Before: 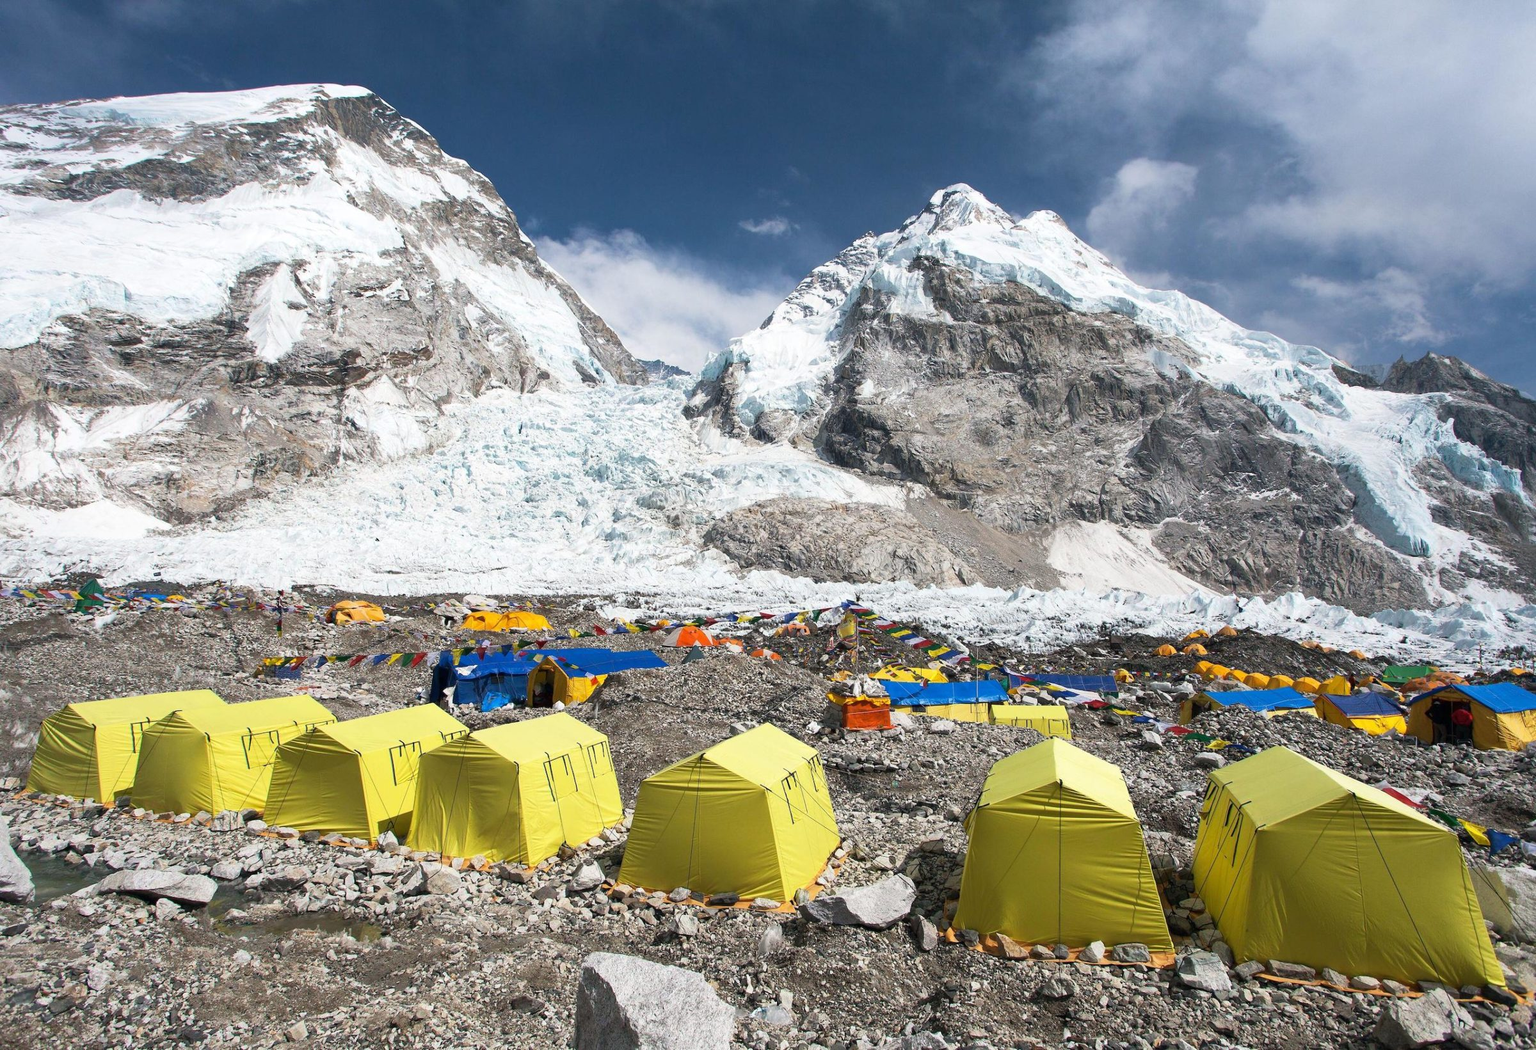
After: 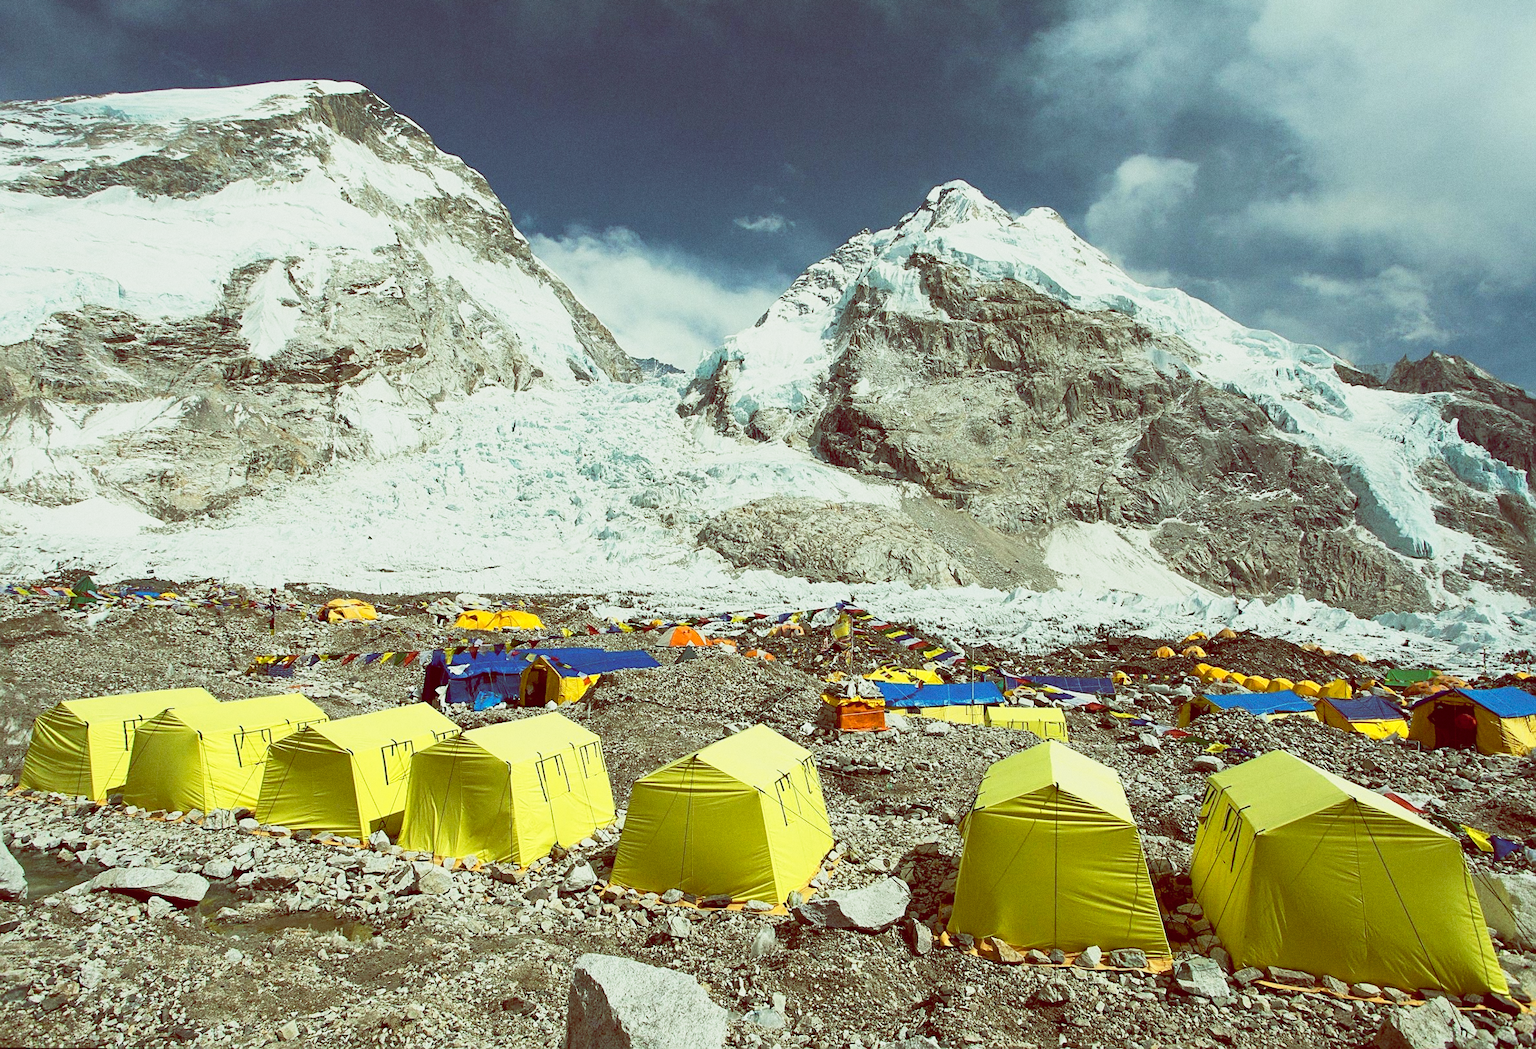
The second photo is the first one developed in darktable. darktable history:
color zones: curves: ch0 [(0, 0.558) (0.143, 0.559) (0.286, 0.529) (0.429, 0.505) (0.571, 0.5) (0.714, 0.5) (0.857, 0.5) (1, 0.558)]; ch1 [(0, 0.469) (0.01, 0.469) (0.12, 0.446) (0.248, 0.469) (0.5, 0.5) (0.748, 0.5) (0.99, 0.469) (1, 0.469)]
grain: coarseness 0.09 ISO
color balance: lift [1, 1.015, 0.987, 0.985], gamma [1, 0.959, 1.042, 0.958], gain [0.927, 0.938, 1.072, 0.928], contrast 1.5%
exposure: black level correction 0.001, exposure -0.2 EV, compensate highlight preservation false
rotate and perspective: rotation 0.192°, lens shift (horizontal) -0.015, crop left 0.005, crop right 0.996, crop top 0.006, crop bottom 0.99
base curve: curves: ch0 [(0, 0) (0.088, 0.125) (0.176, 0.251) (0.354, 0.501) (0.613, 0.749) (1, 0.877)], preserve colors none
sharpen: on, module defaults
